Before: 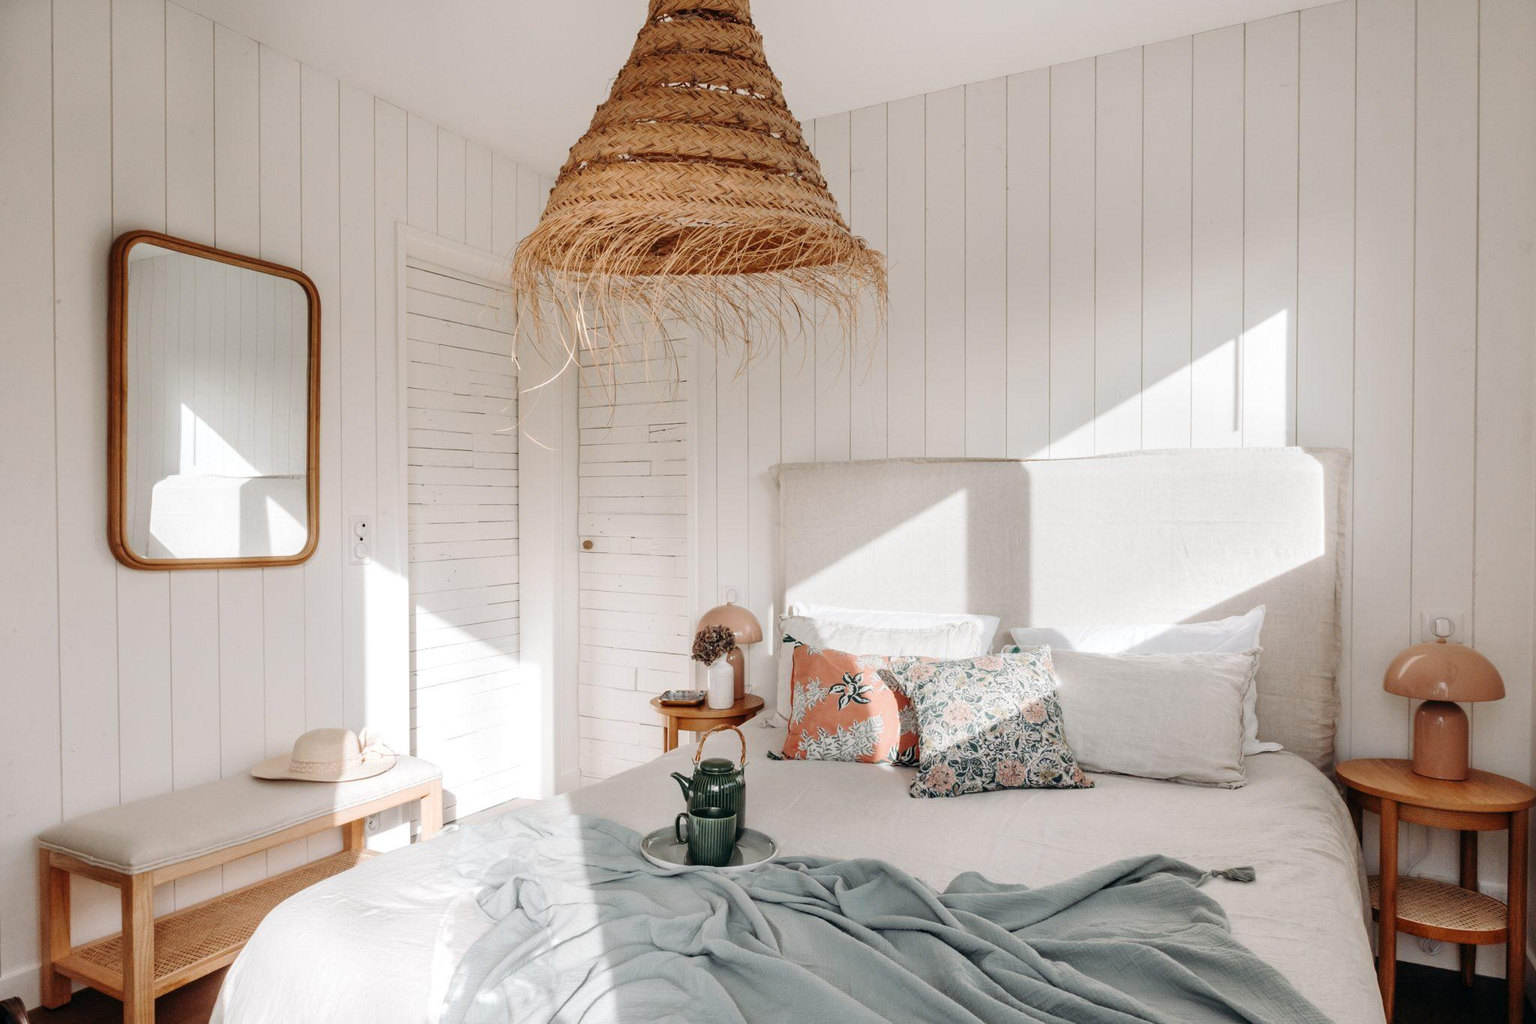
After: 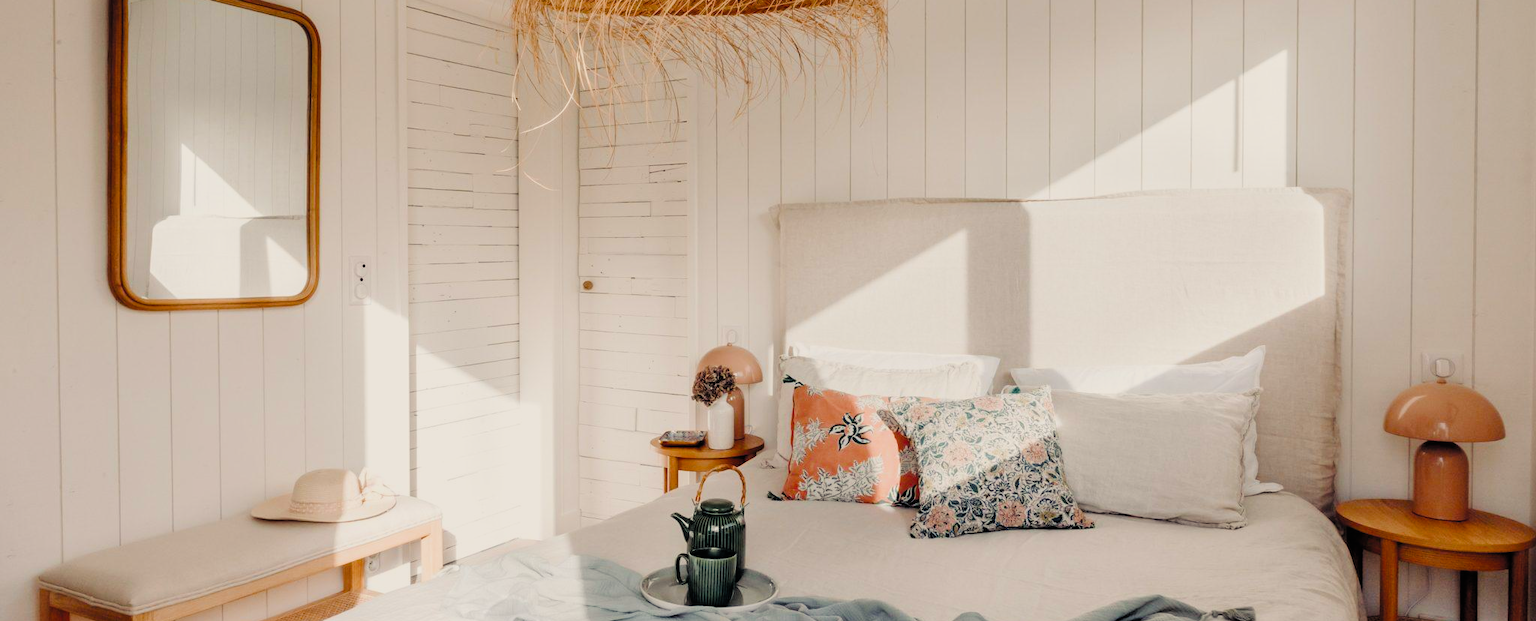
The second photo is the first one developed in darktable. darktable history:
white balance: emerald 1
color balance rgb: shadows lift › chroma 3%, shadows lift › hue 280.8°, power › hue 330°, highlights gain › chroma 3%, highlights gain › hue 75.6°, global offset › luminance 1.5%, perceptual saturation grading › global saturation 20%, perceptual saturation grading › highlights -25%, perceptual saturation grading › shadows 50%, global vibrance 30%
crop and rotate: top 25.357%, bottom 13.942%
filmic rgb: black relative exposure -3.86 EV, white relative exposure 3.48 EV, hardness 2.63, contrast 1.103
